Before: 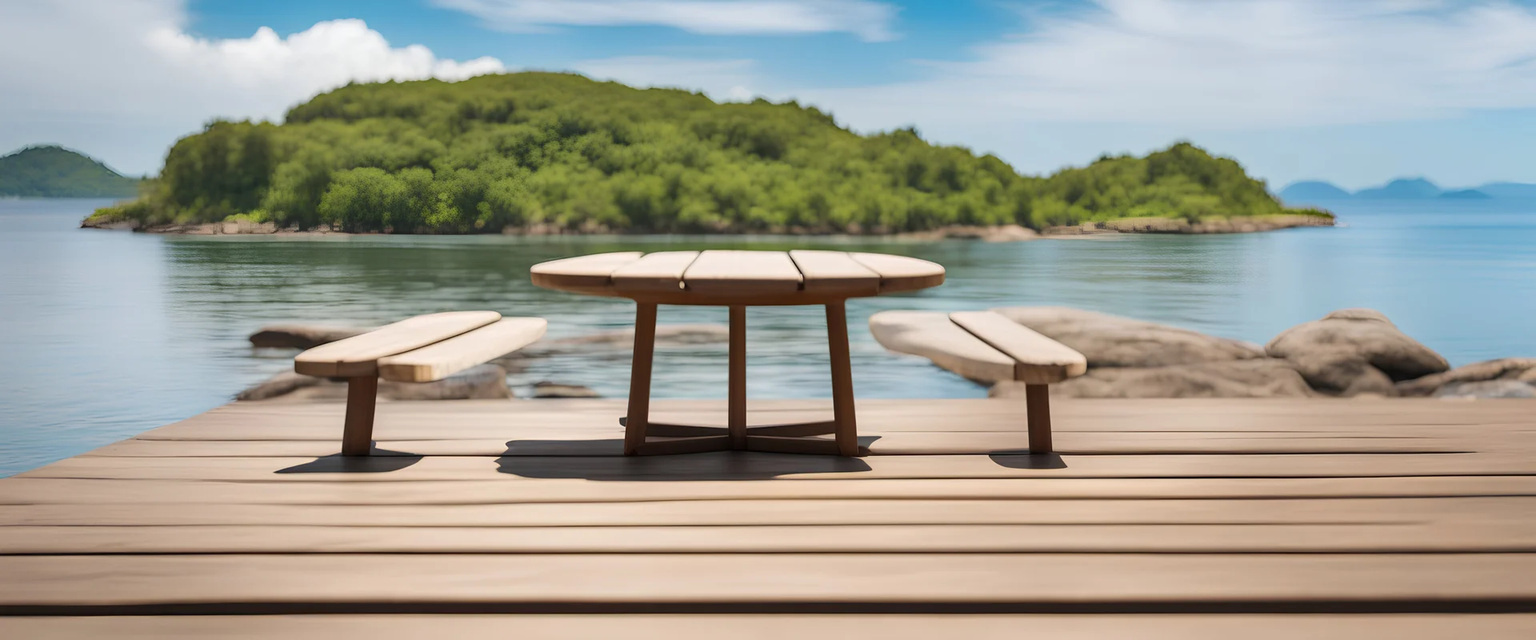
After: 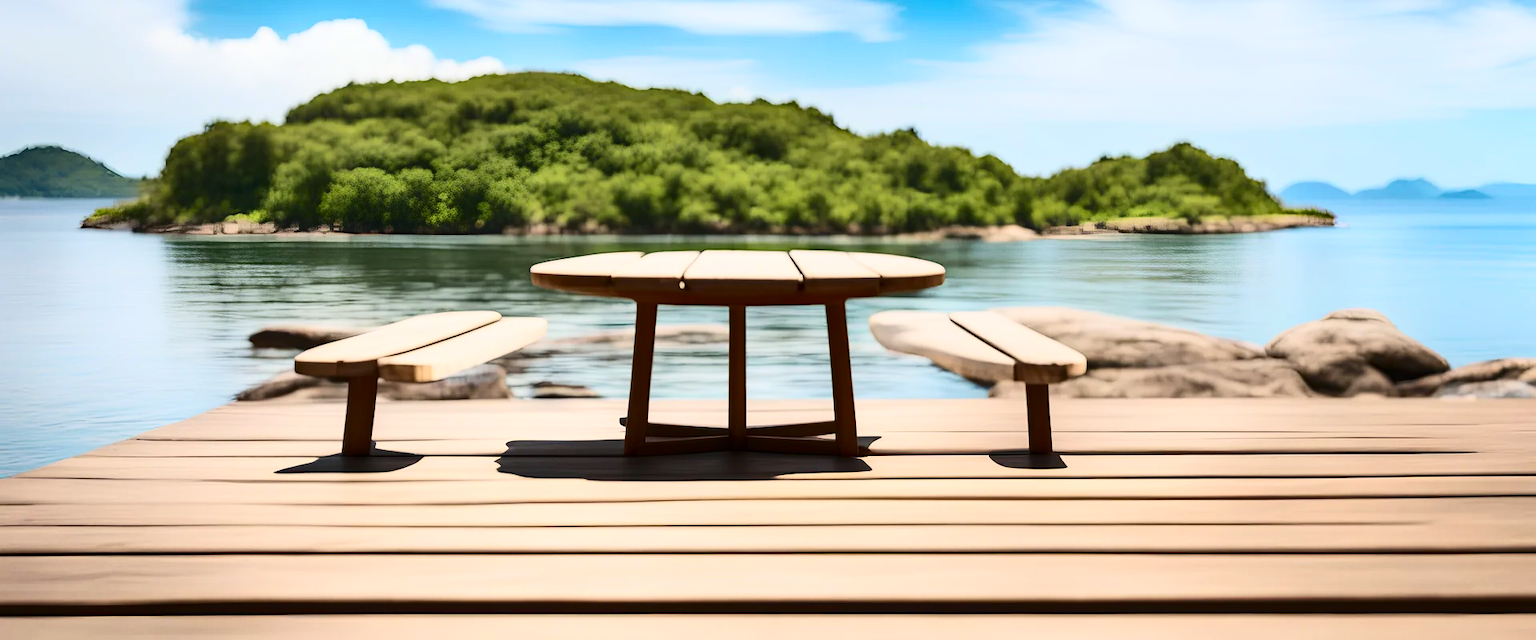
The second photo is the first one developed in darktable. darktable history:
contrast brightness saturation: contrast 0.405, brightness 0.046, saturation 0.265
